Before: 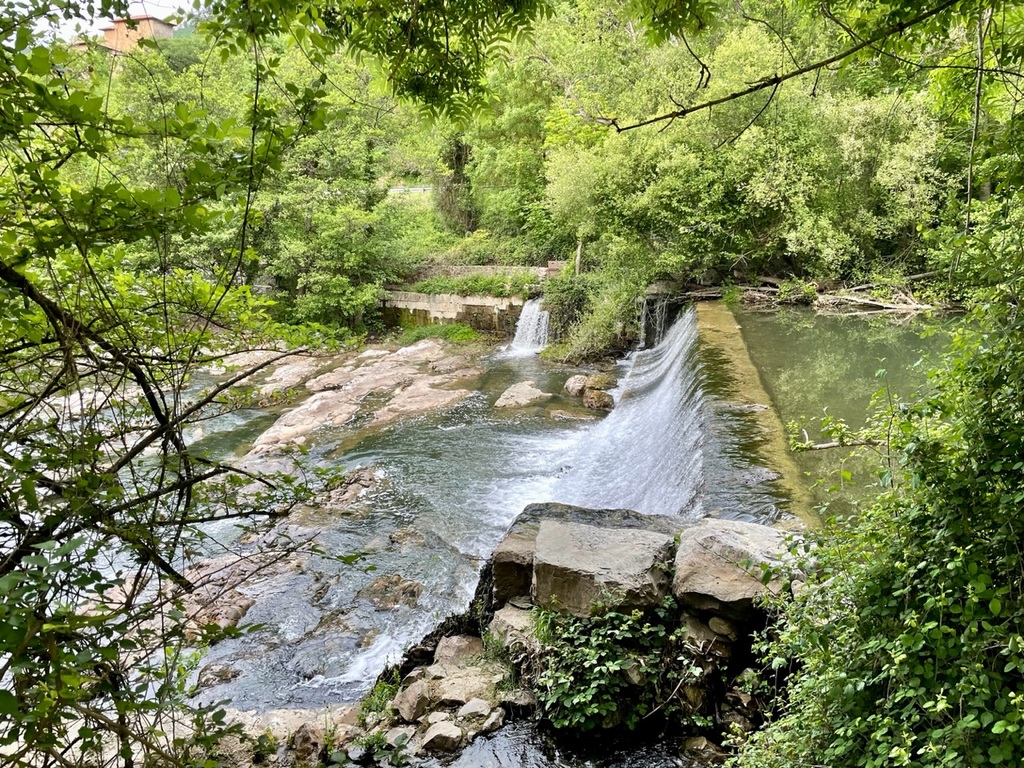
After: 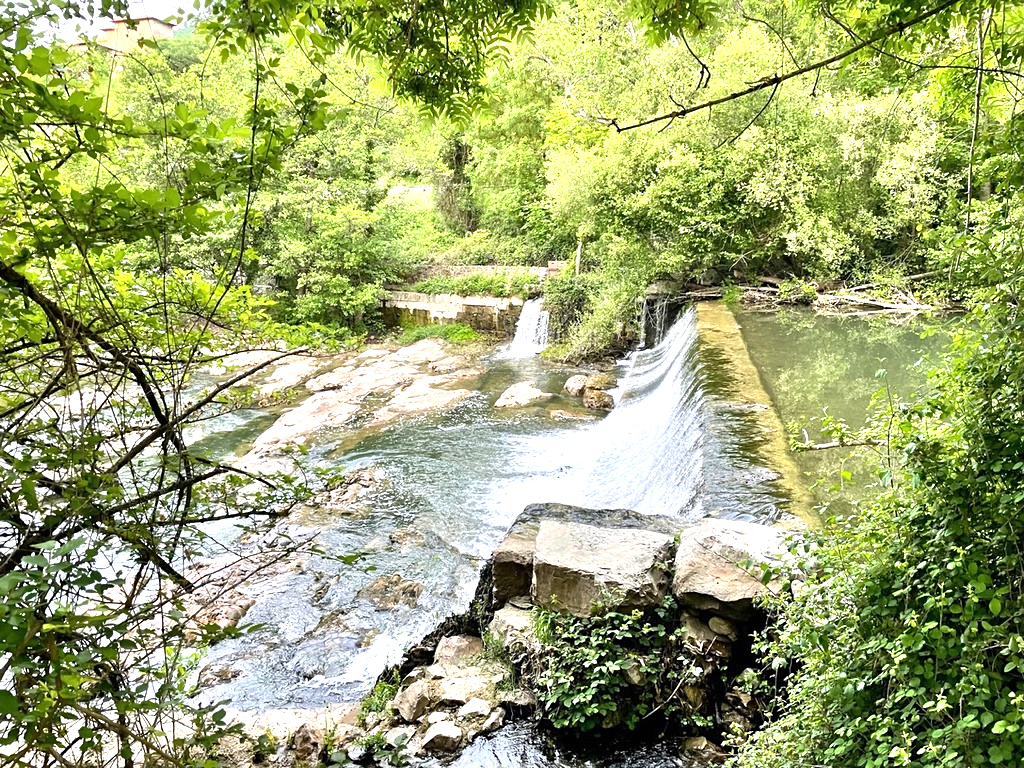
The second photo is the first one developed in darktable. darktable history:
sharpen: amount 0.209
exposure: black level correction 0, exposure 0.892 EV, compensate highlight preservation false
